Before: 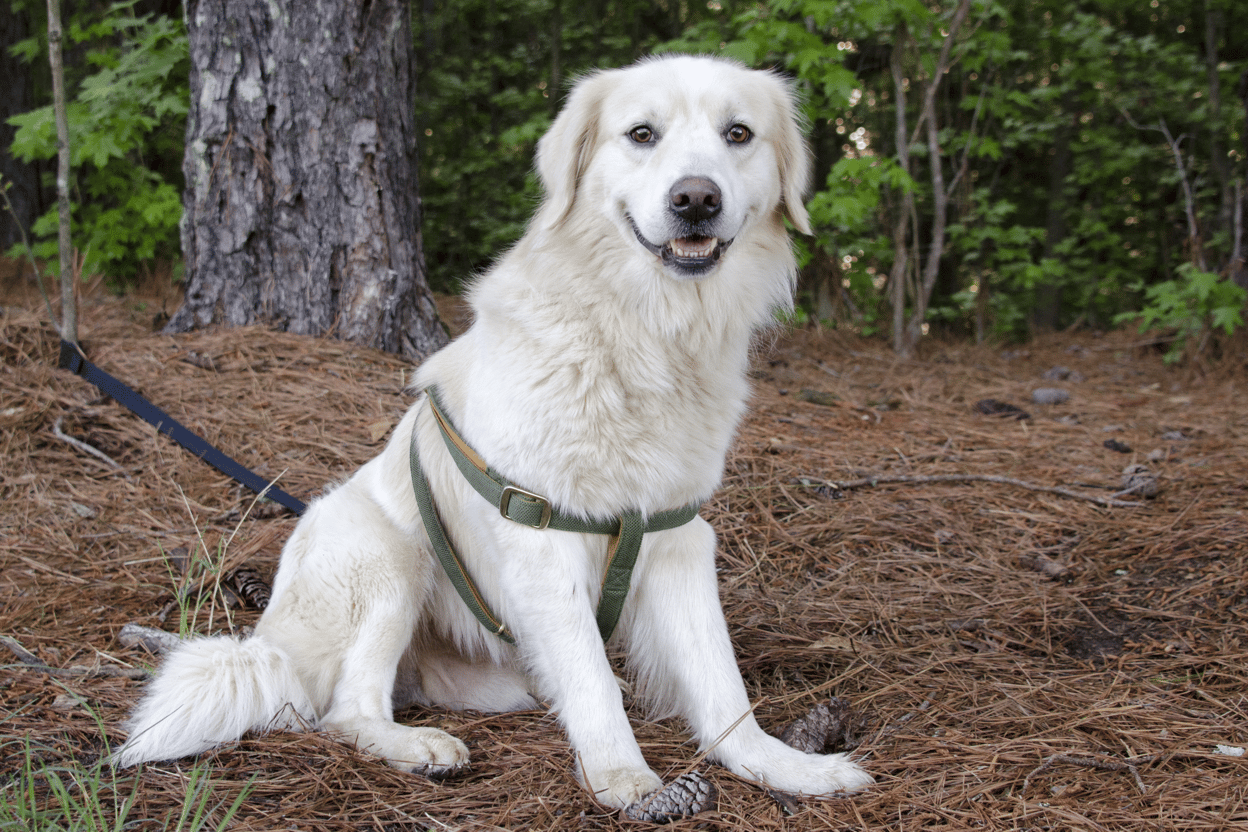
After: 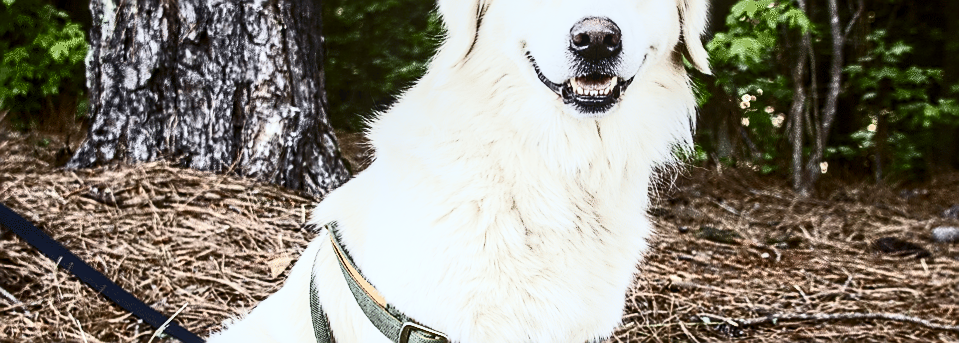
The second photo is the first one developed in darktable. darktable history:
local contrast: on, module defaults
sharpen: radius 1.4, amount 1.25, threshold 0.7
contrast brightness saturation: contrast 0.93, brightness 0.2
crop: left 7.036%, top 18.398%, right 14.379%, bottom 40.043%
color balance: lift [1.004, 1.002, 1.002, 0.998], gamma [1, 1.007, 1.002, 0.993], gain [1, 0.977, 1.013, 1.023], contrast -3.64%
levels: levels [0.018, 0.493, 1]
rotate and perspective: rotation 0.226°, lens shift (vertical) -0.042, crop left 0.023, crop right 0.982, crop top 0.006, crop bottom 0.994
